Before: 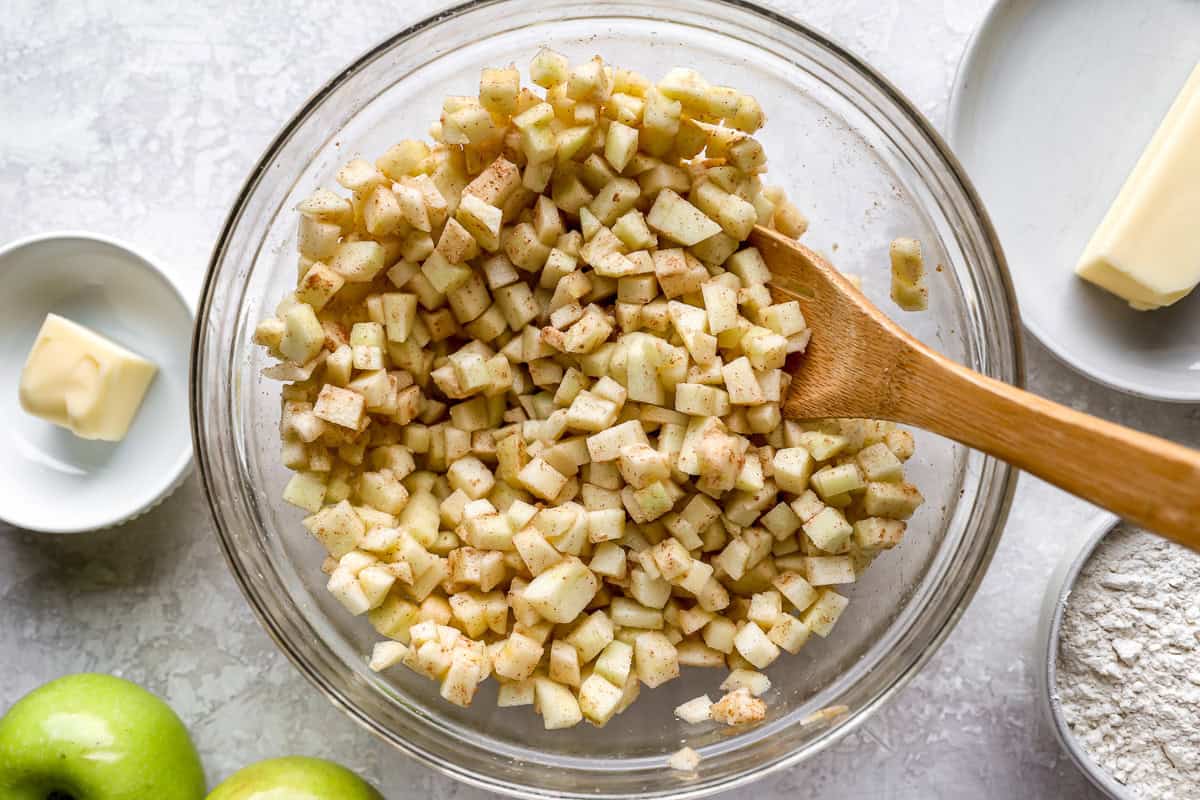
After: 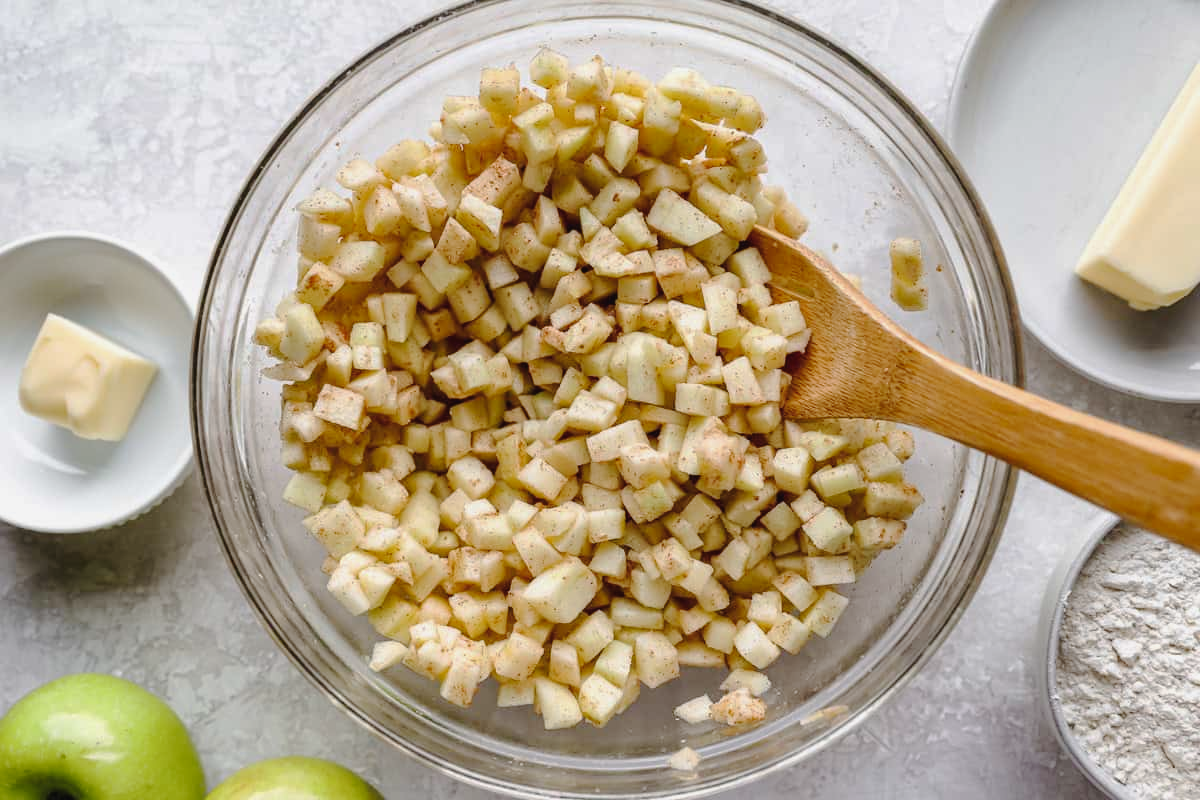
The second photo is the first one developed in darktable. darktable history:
tone curve: curves: ch0 [(0, 0.026) (0.175, 0.178) (0.463, 0.502) (0.796, 0.764) (1, 0.961)]; ch1 [(0, 0) (0.437, 0.398) (0.469, 0.472) (0.505, 0.504) (0.553, 0.552) (1, 1)]; ch2 [(0, 0) (0.505, 0.495) (0.579, 0.579) (1, 1)], preserve colors none
